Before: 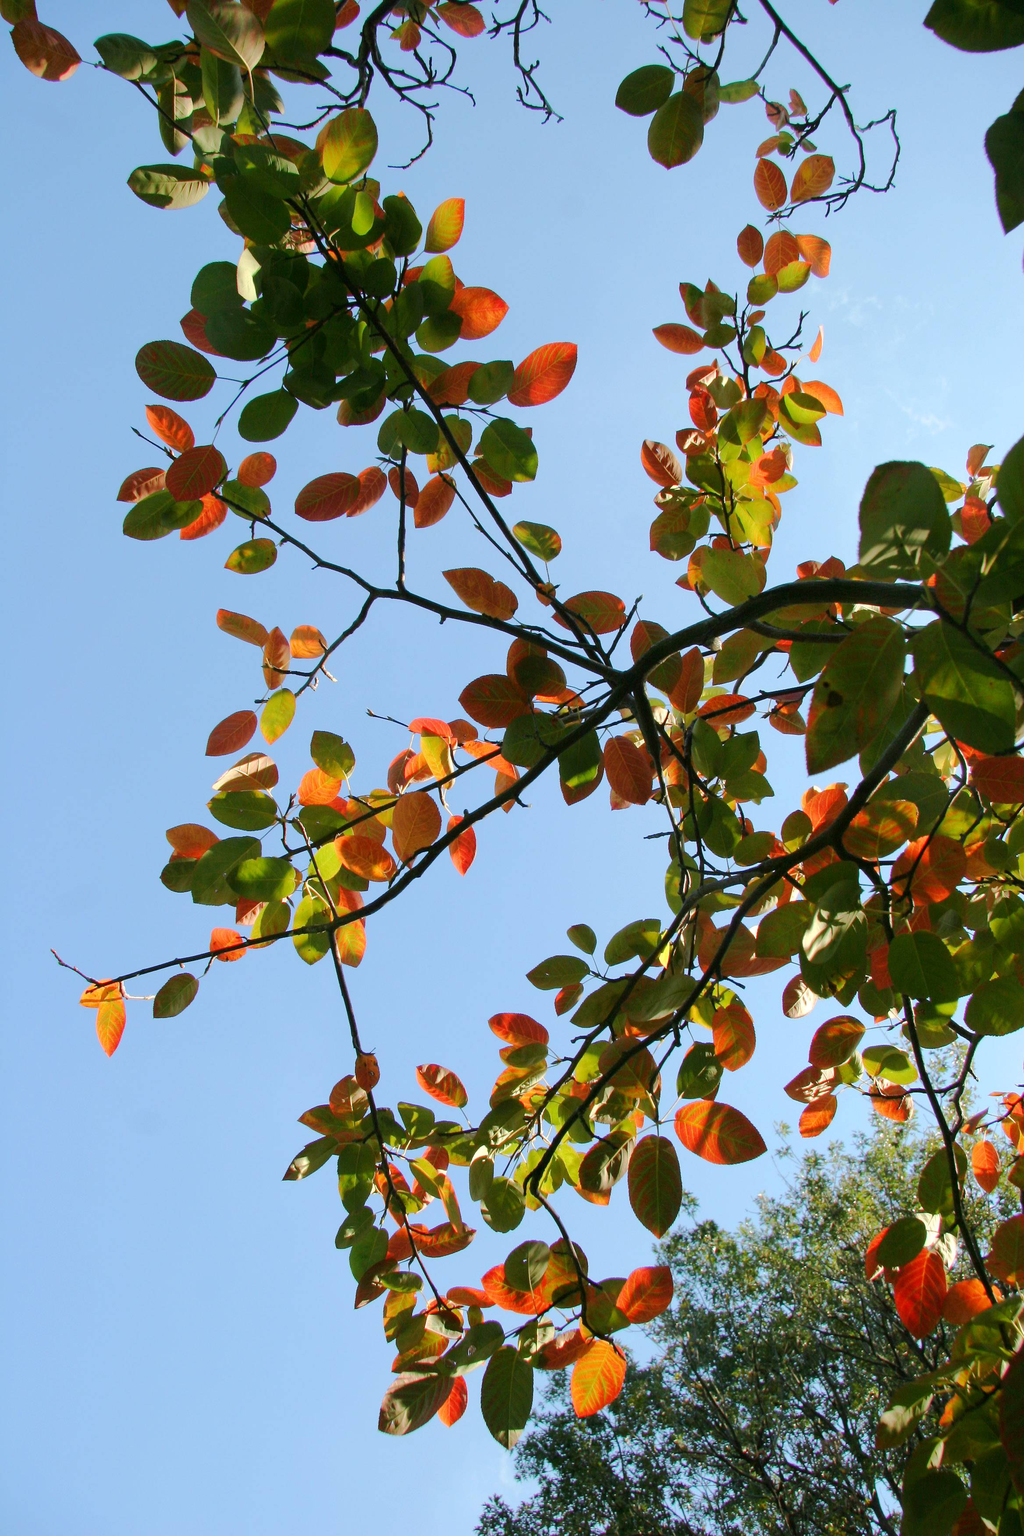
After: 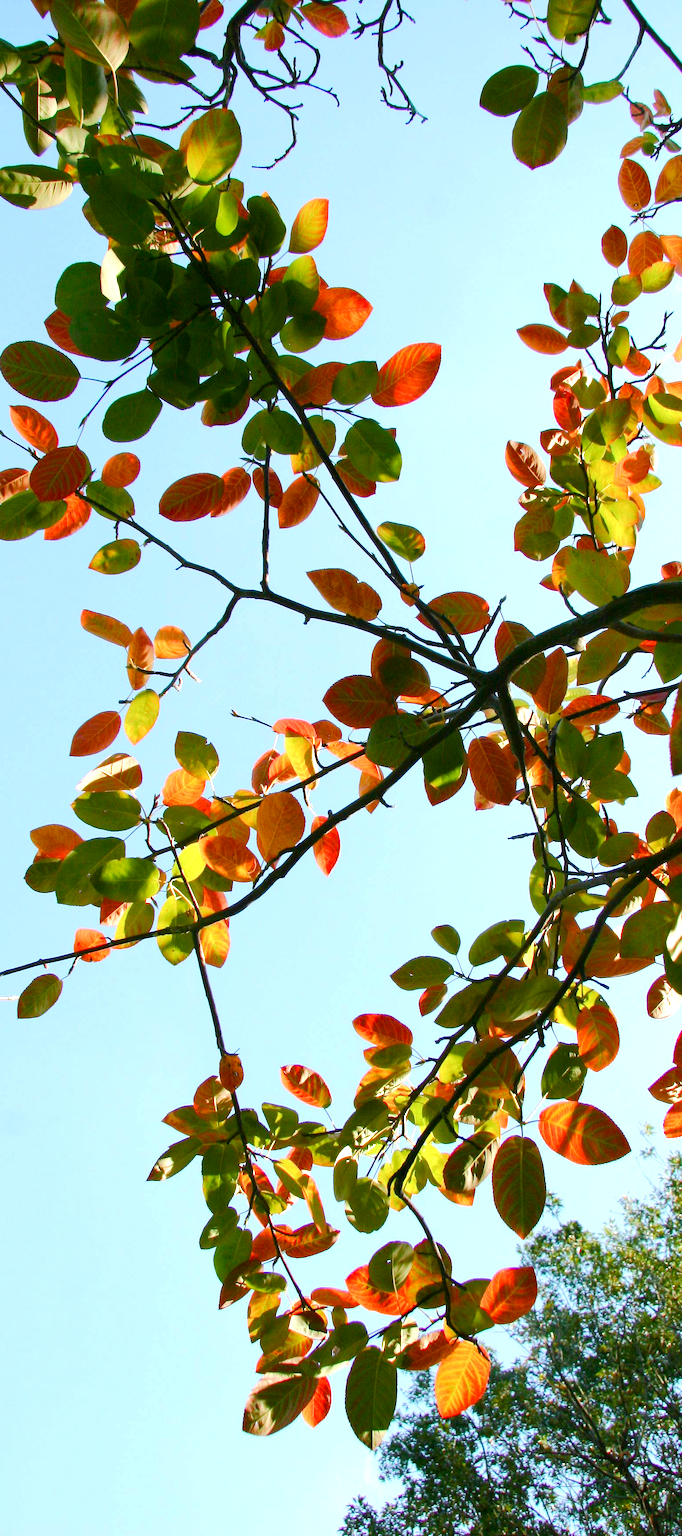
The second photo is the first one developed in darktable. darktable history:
crop and rotate: left 13.333%, right 20.04%
exposure: exposure 0.61 EV, compensate exposure bias true, compensate highlight preservation false
color balance rgb: power › hue 330.19°, perceptual saturation grading › global saturation 20%, perceptual saturation grading › highlights -24.878%, perceptual saturation grading › shadows 49.354%, contrast 4.784%
